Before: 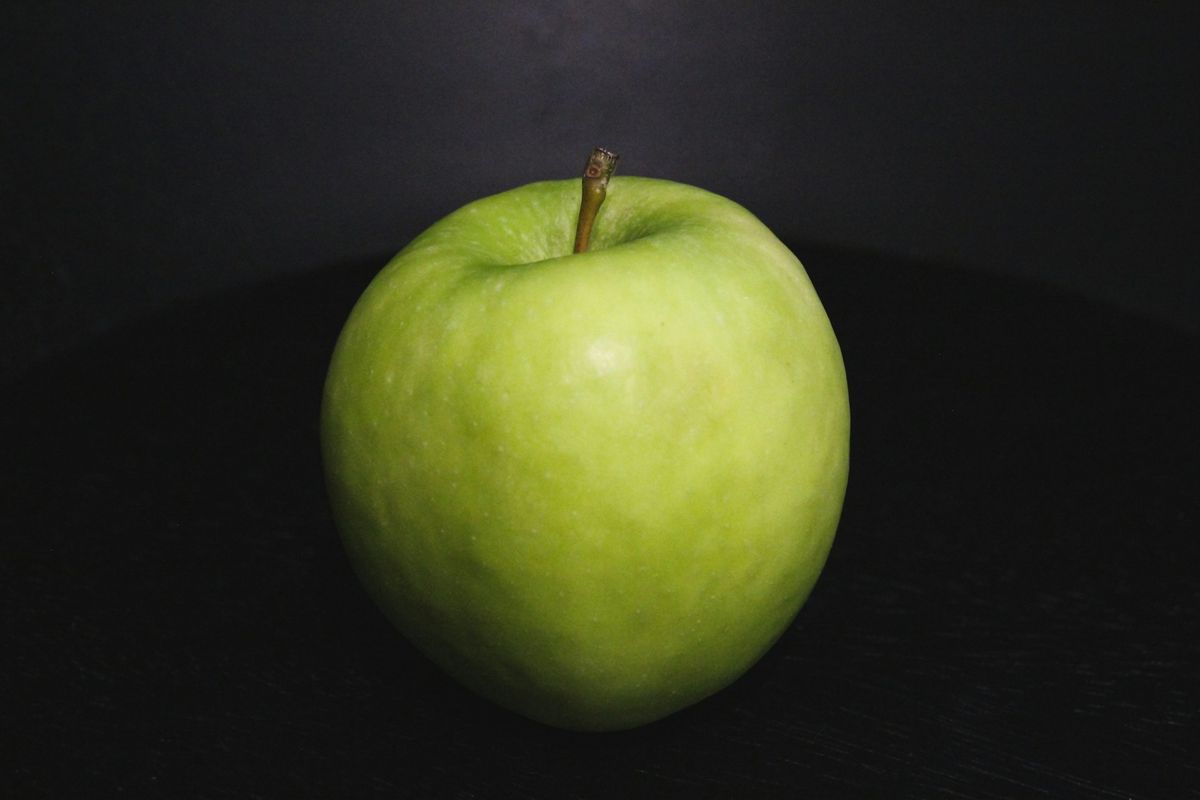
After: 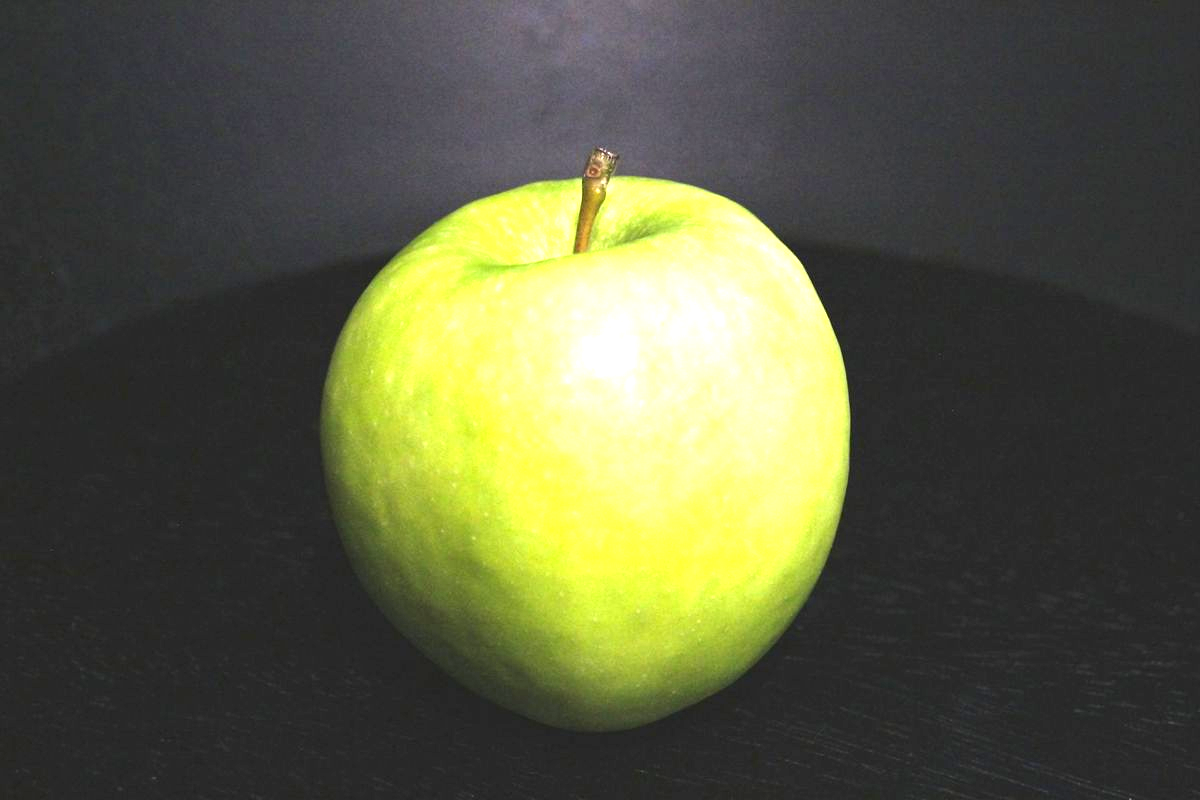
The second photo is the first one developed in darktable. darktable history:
exposure: exposure 2.008 EV, compensate highlight preservation false
